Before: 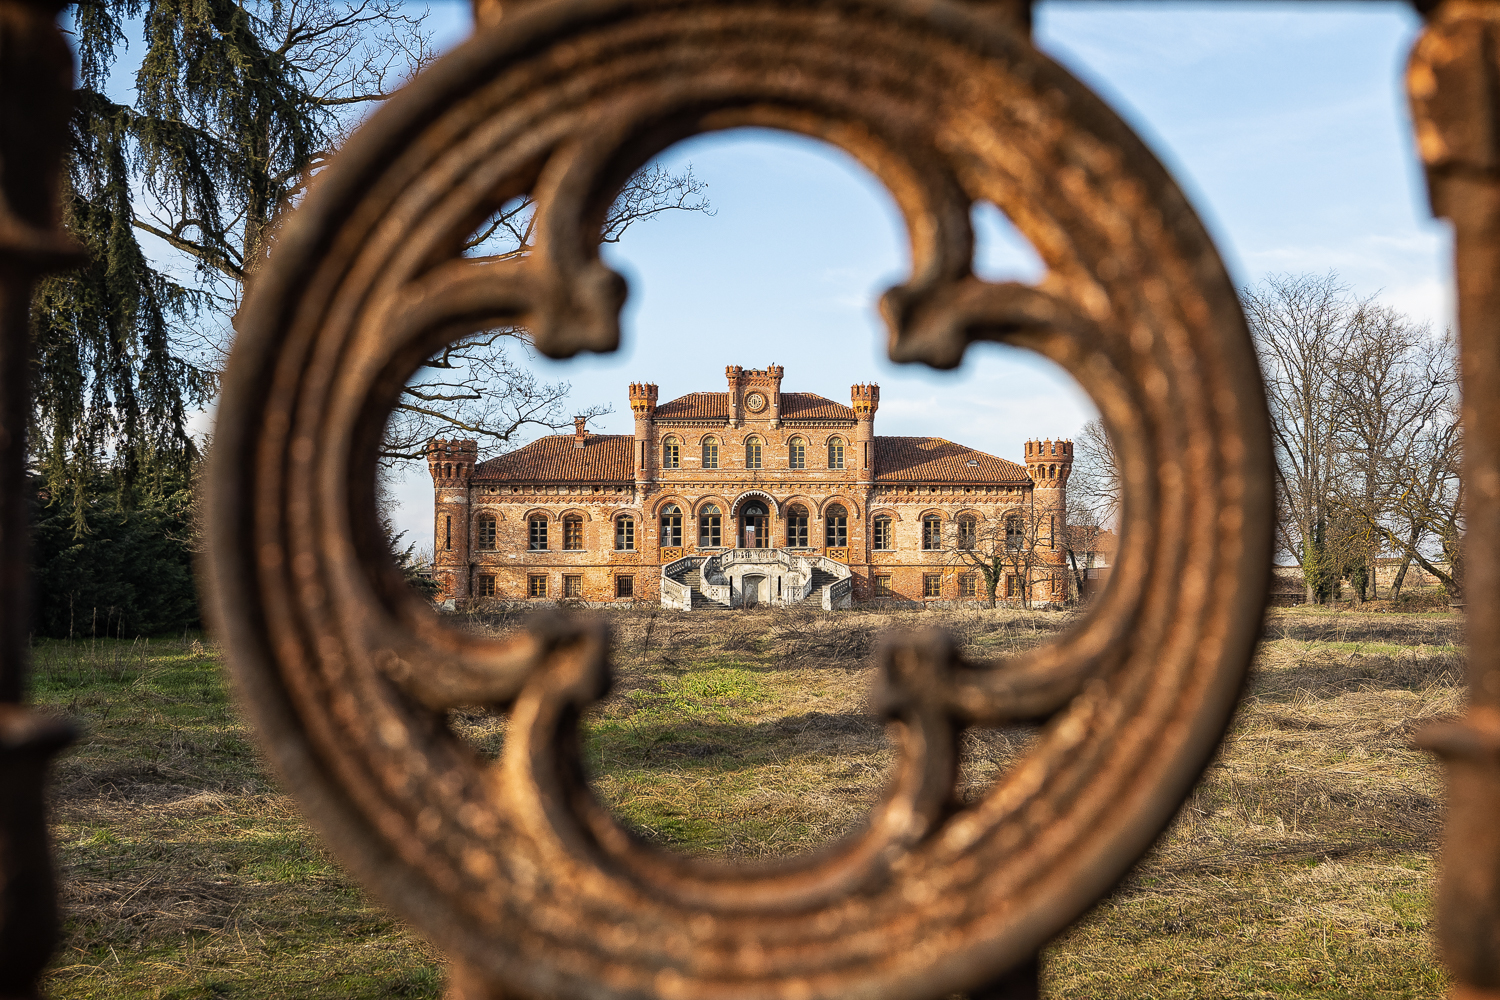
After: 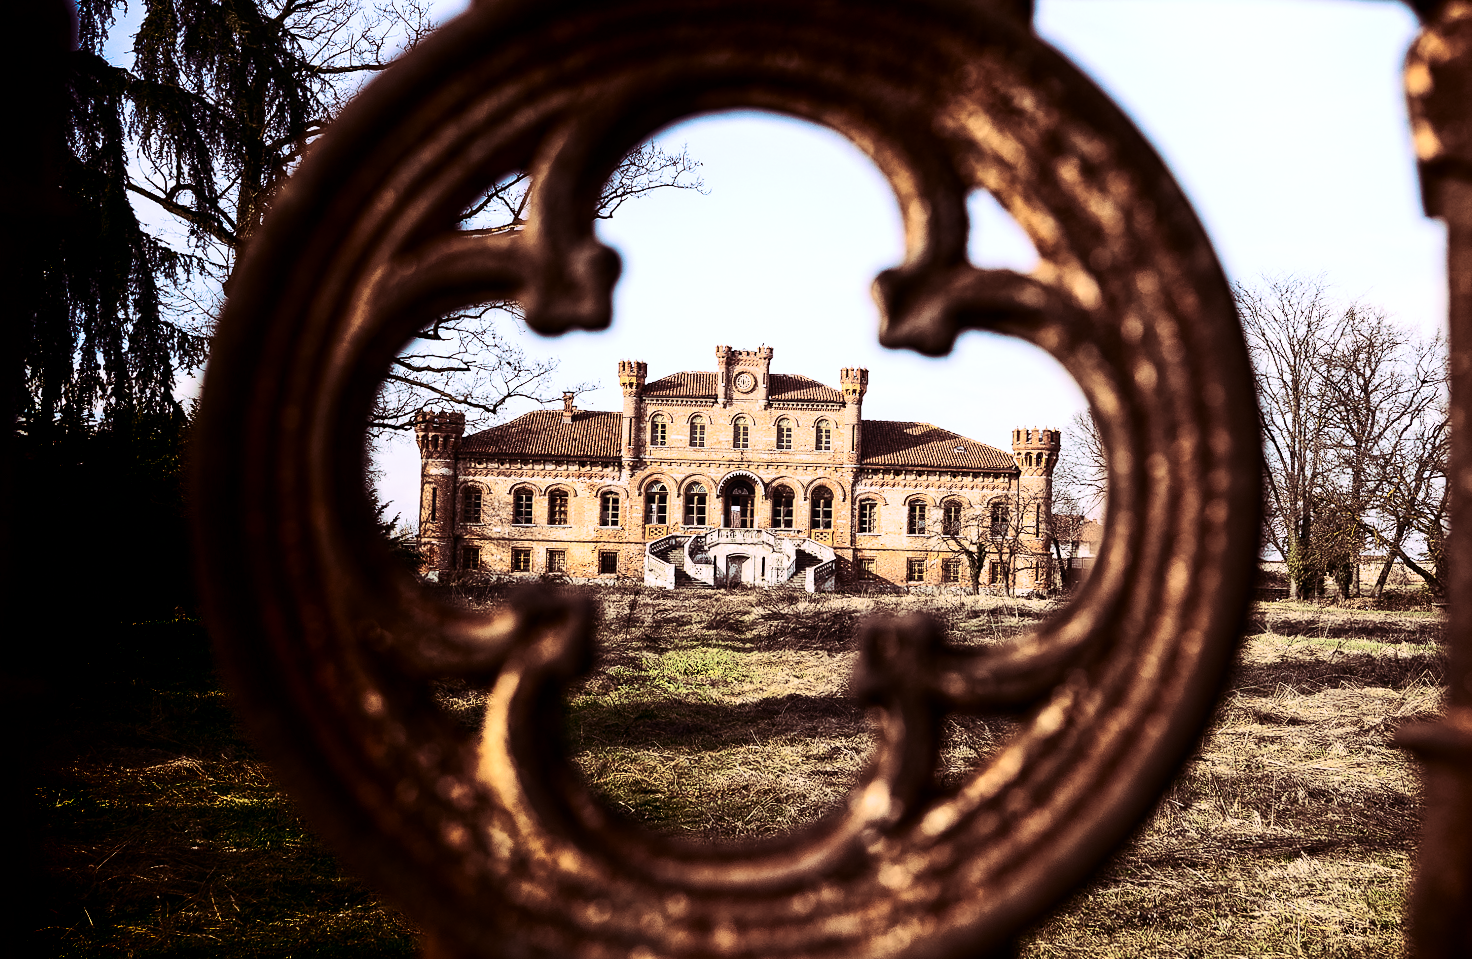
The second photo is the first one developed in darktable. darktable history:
contrast brightness saturation: contrast 0.5, saturation -0.1
white balance: red 0.988, blue 1.017
rotate and perspective: rotation 1.57°, crop left 0.018, crop right 0.982, crop top 0.039, crop bottom 0.961
split-toning: highlights › hue 298.8°, highlights › saturation 0.73, compress 41.76%
shadows and highlights: shadows -90, highlights 90, soften with gaussian
